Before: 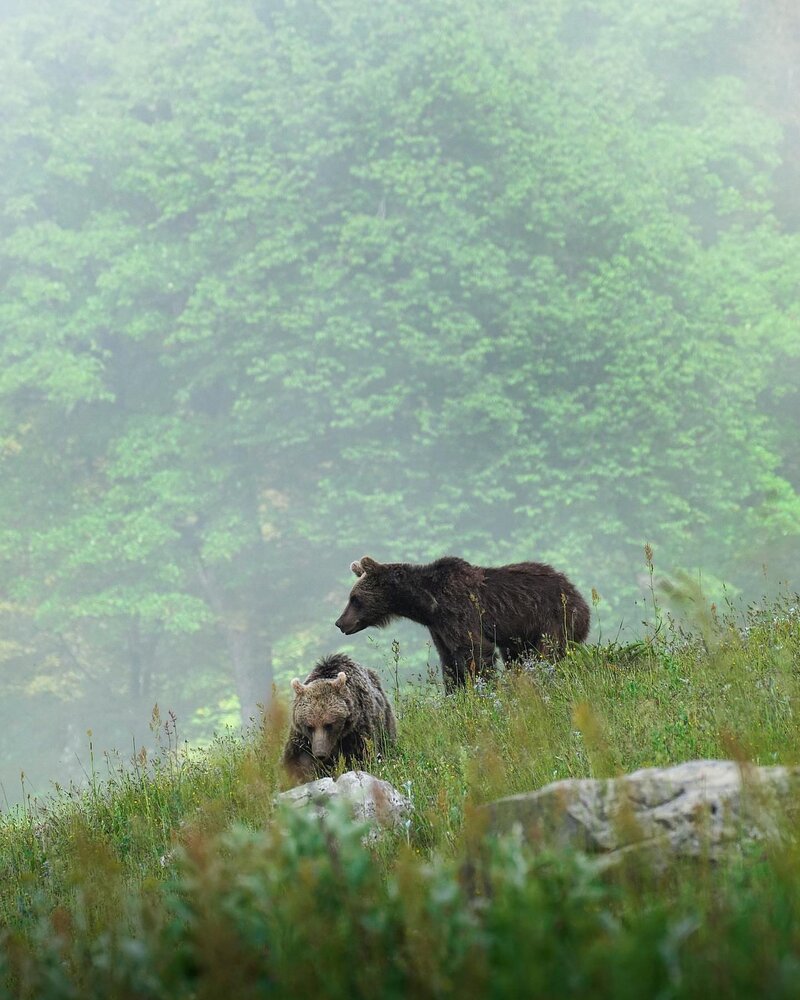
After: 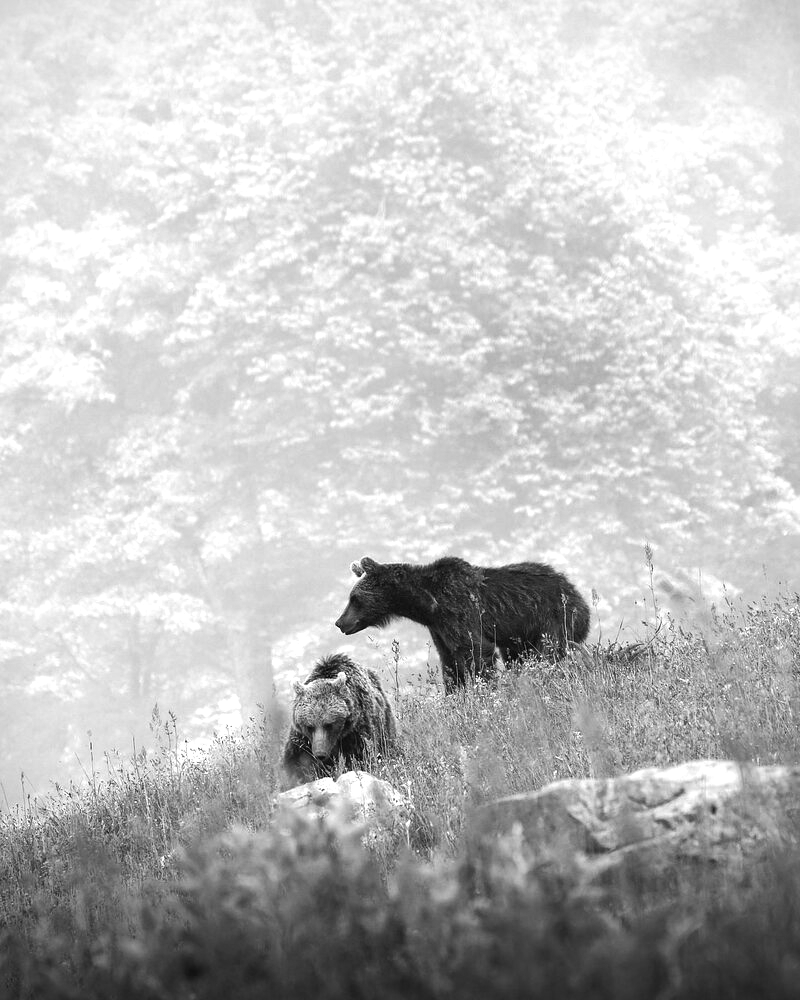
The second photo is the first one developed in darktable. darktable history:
contrast brightness saturation: saturation 0.18
monochrome: a 16.01, b -2.65, highlights 0.52
exposure: black level correction 0, exposure 0.5 EV, compensate exposure bias true, compensate highlight preservation false
vignetting: unbound false
tone equalizer: -8 EV -0.417 EV, -7 EV -0.389 EV, -6 EV -0.333 EV, -5 EV -0.222 EV, -3 EV 0.222 EV, -2 EV 0.333 EV, -1 EV 0.389 EV, +0 EV 0.417 EV, edges refinement/feathering 500, mask exposure compensation -1.57 EV, preserve details no
